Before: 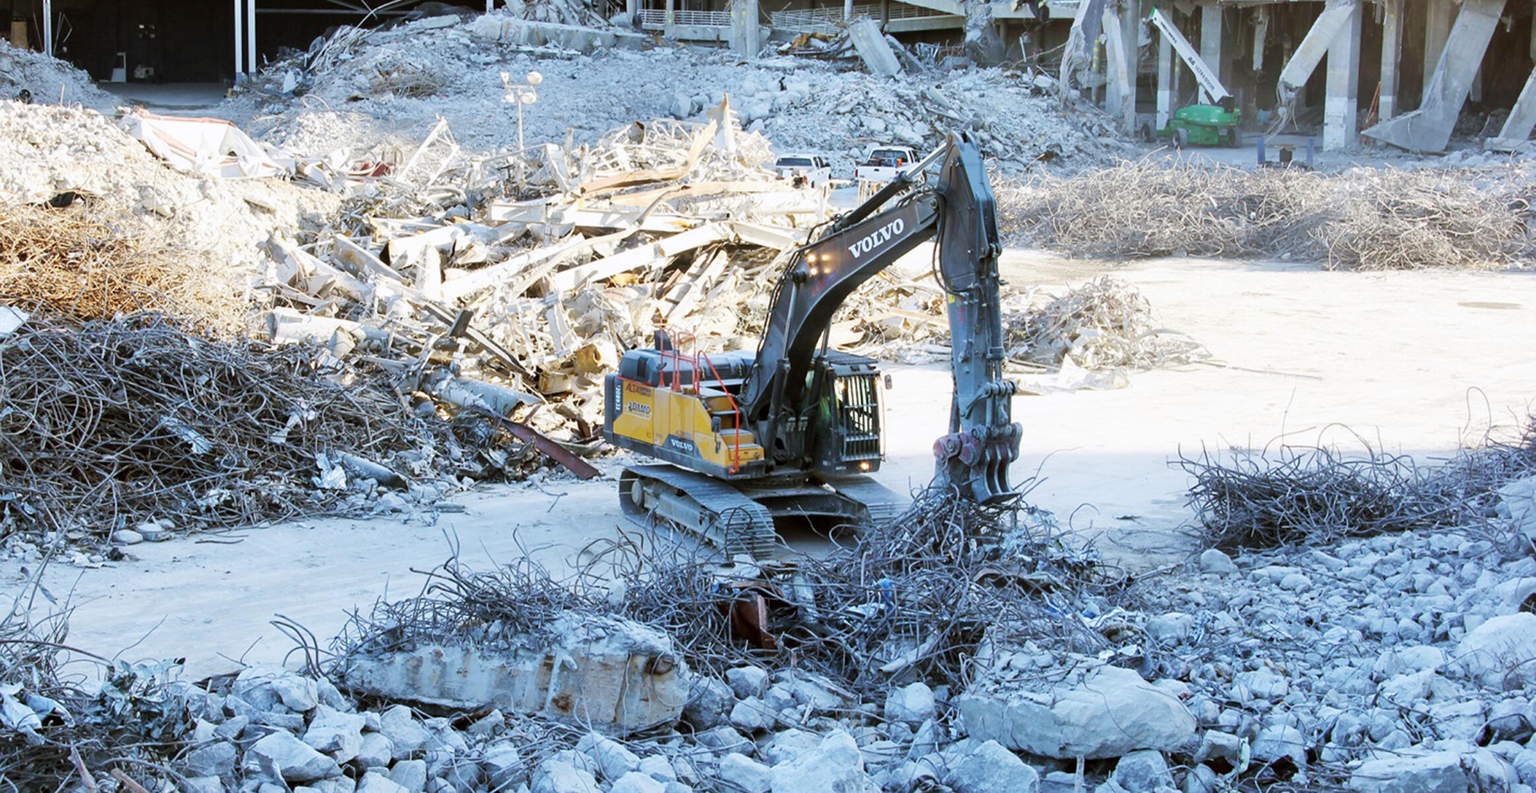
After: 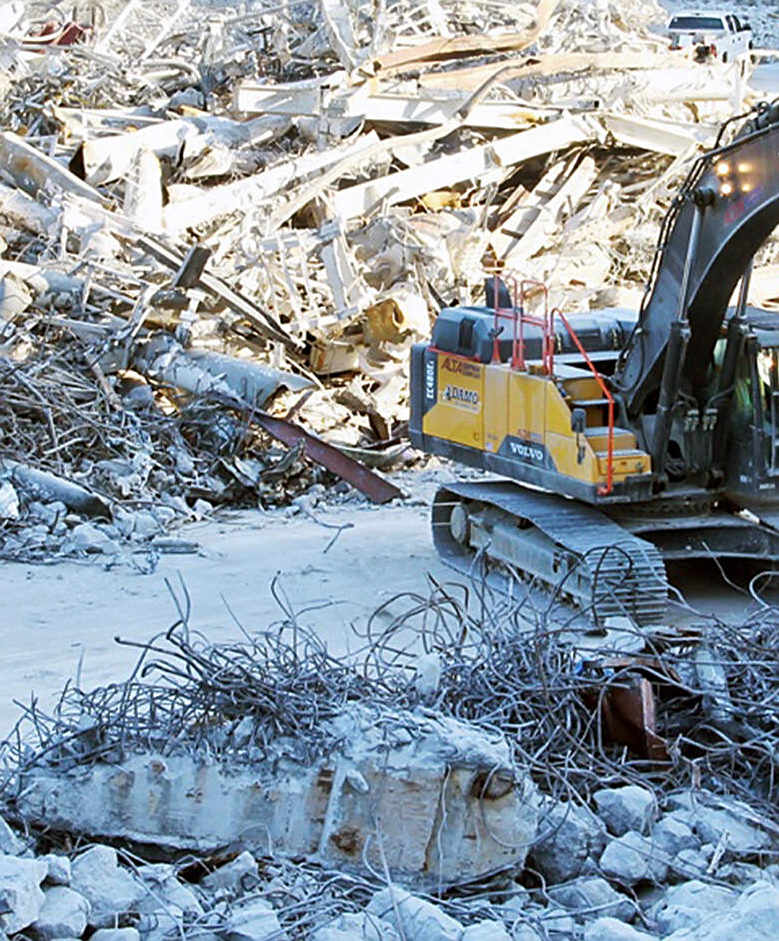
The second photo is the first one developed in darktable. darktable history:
crop and rotate: left 21.77%, top 18.528%, right 44.676%, bottom 2.997%
sharpen: on, module defaults
shadows and highlights: shadows 35, highlights -35, soften with gaussian
